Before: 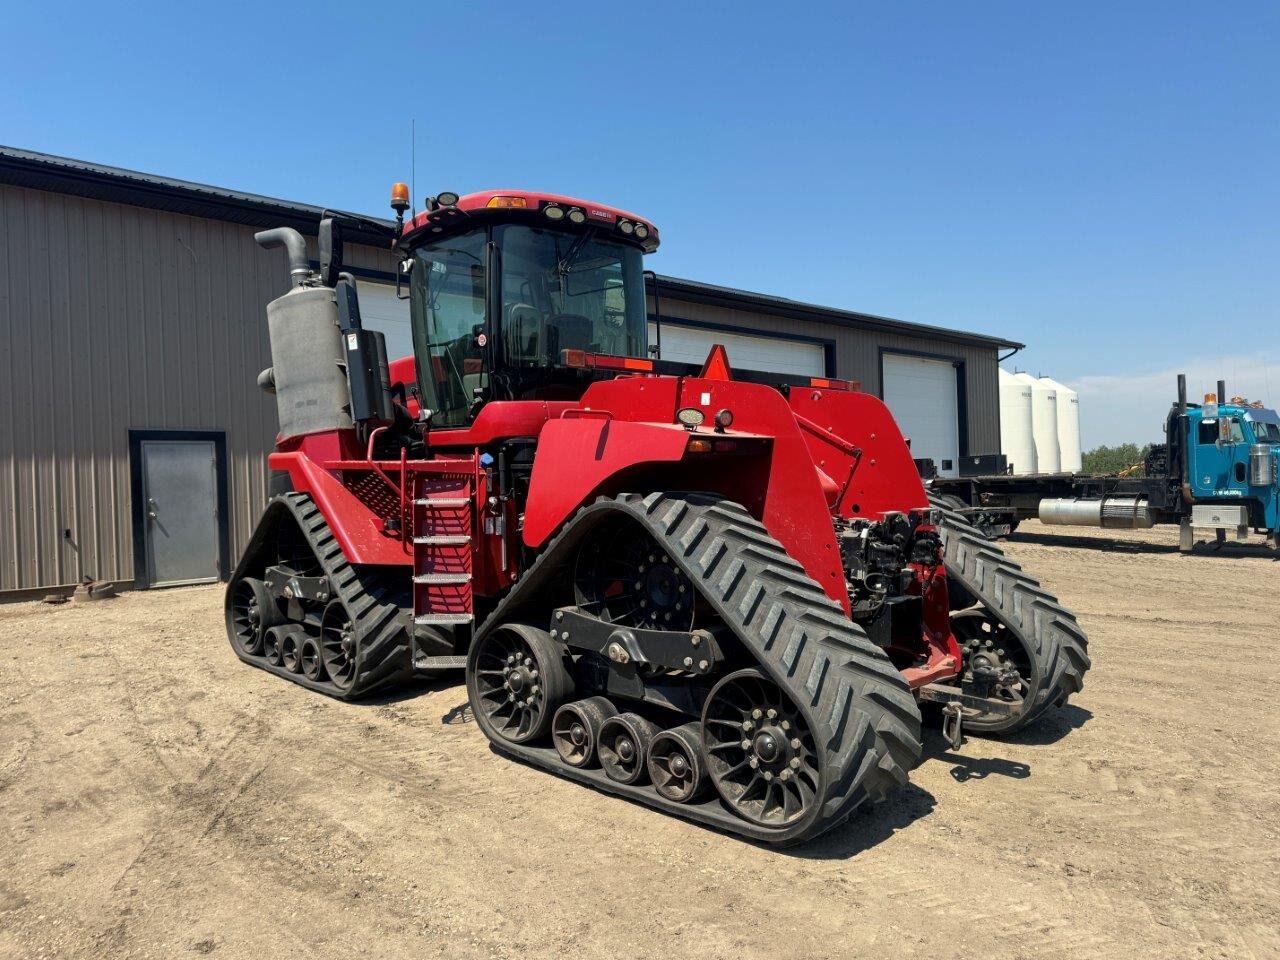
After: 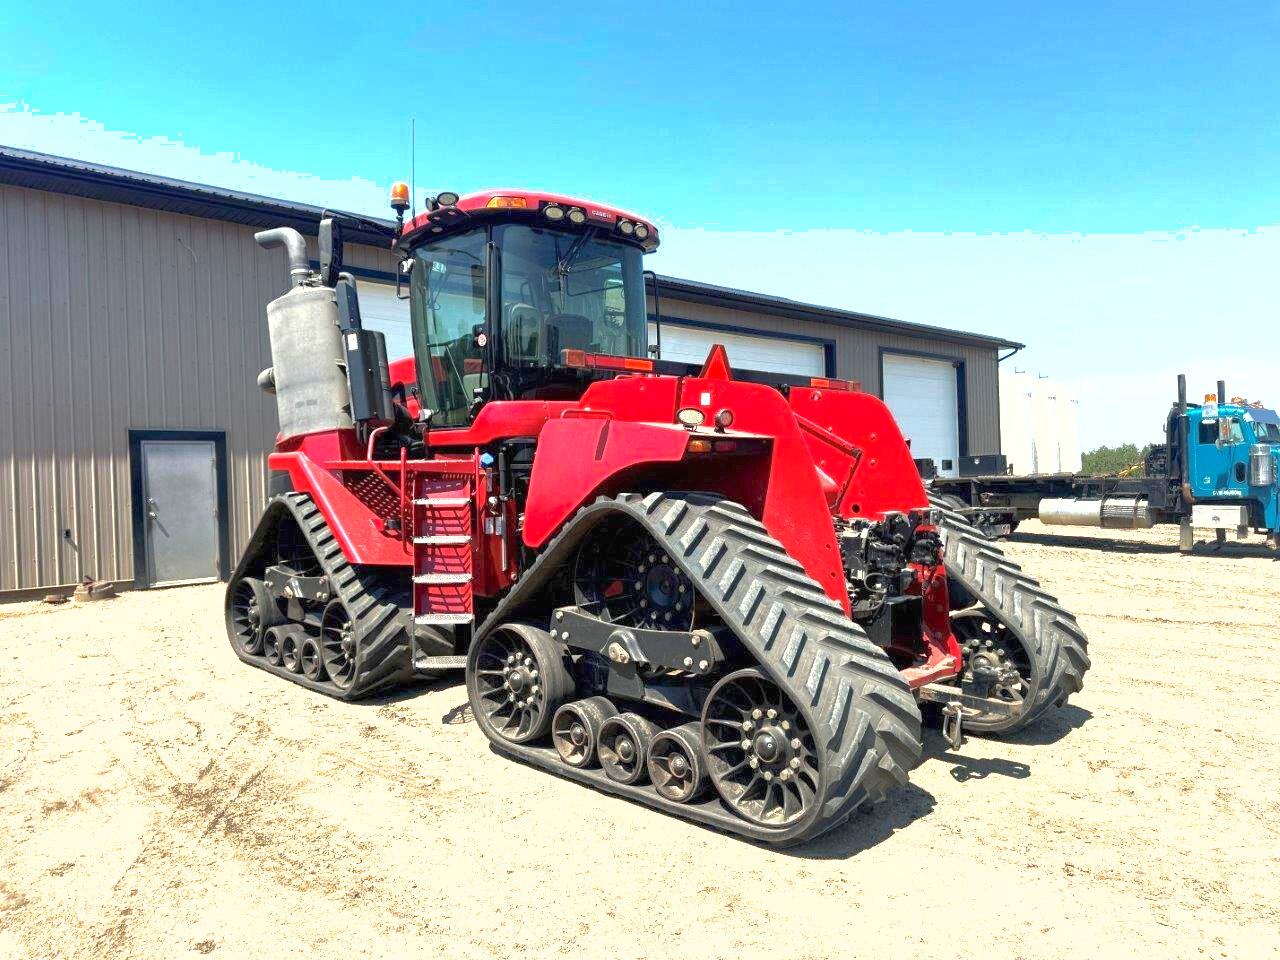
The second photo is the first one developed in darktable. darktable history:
exposure: black level correction 0, exposure 1.372 EV, compensate highlight preservation false
shadows and highlights: highlights color adjustment 41.2%
